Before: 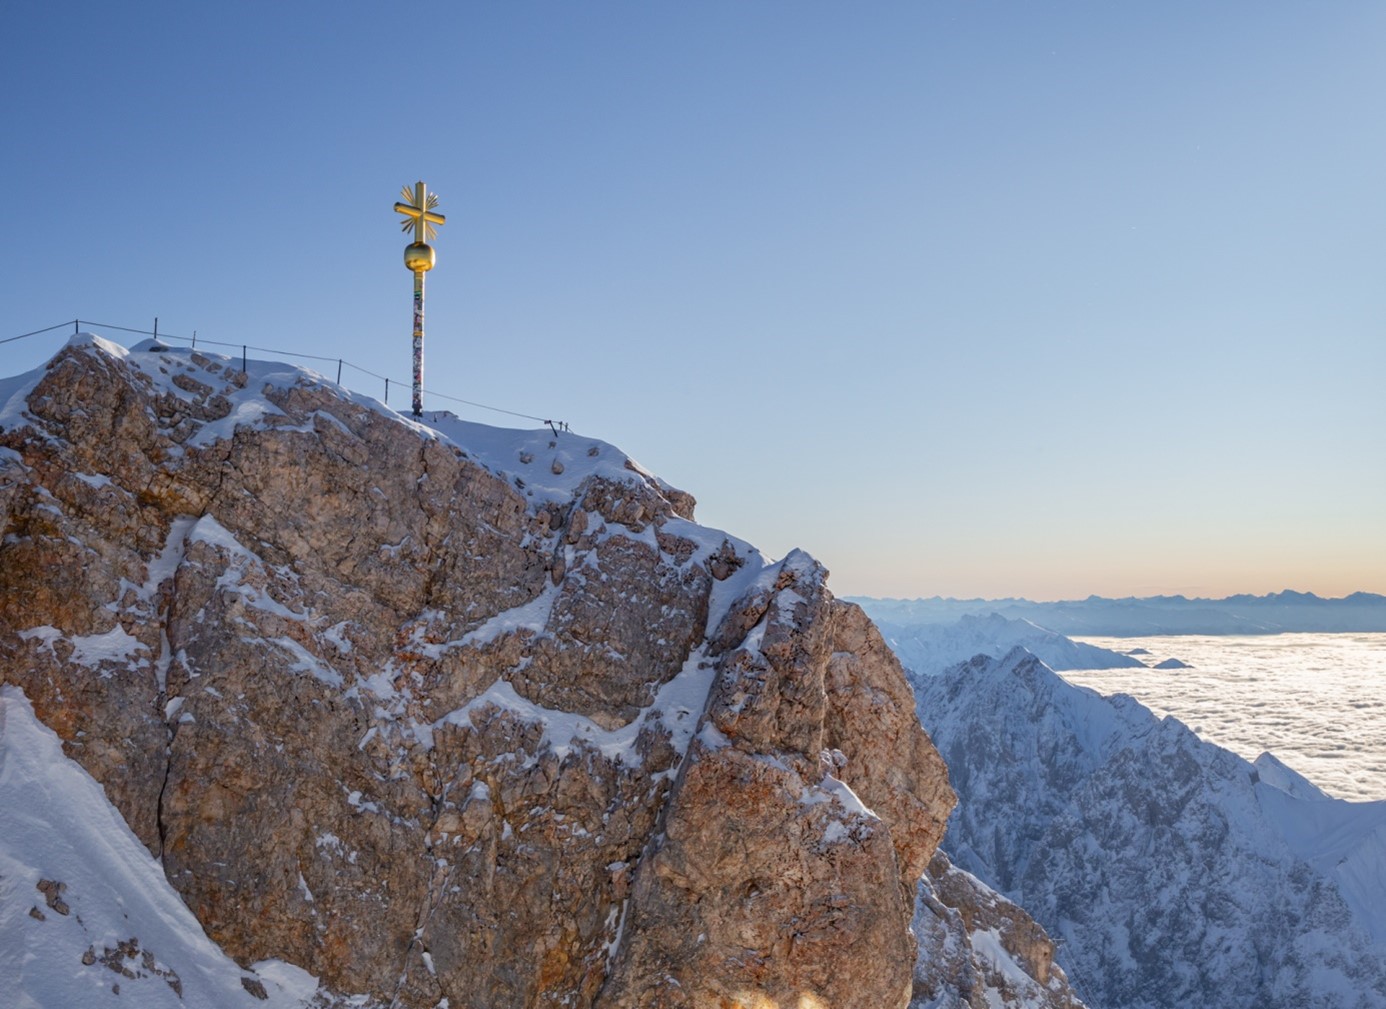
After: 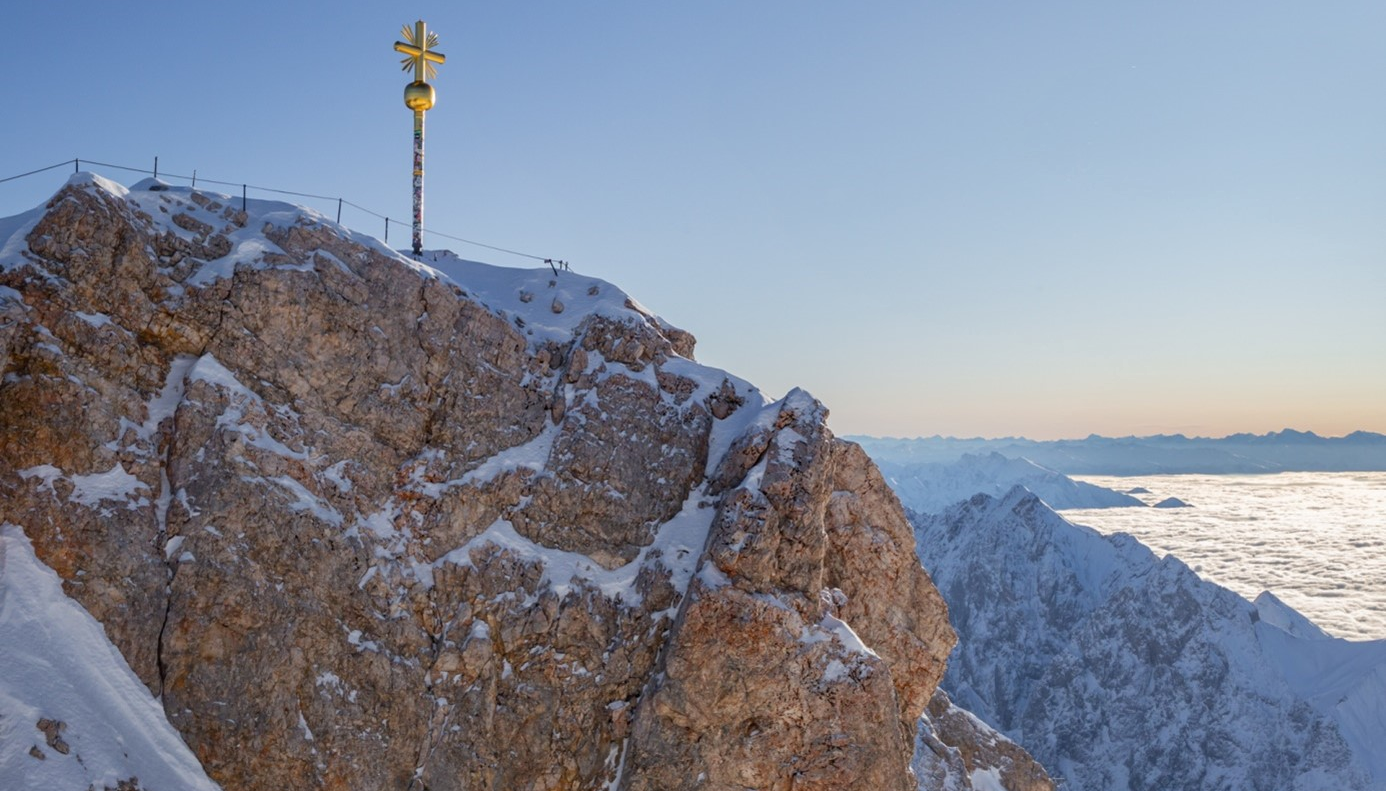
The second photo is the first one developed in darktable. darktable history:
crop and rotate: top 15.992%, bottom 5.551%
shadows and highlights: radius 128.09, shadows 21.23, highlights -21.31, low approximation 0.01
